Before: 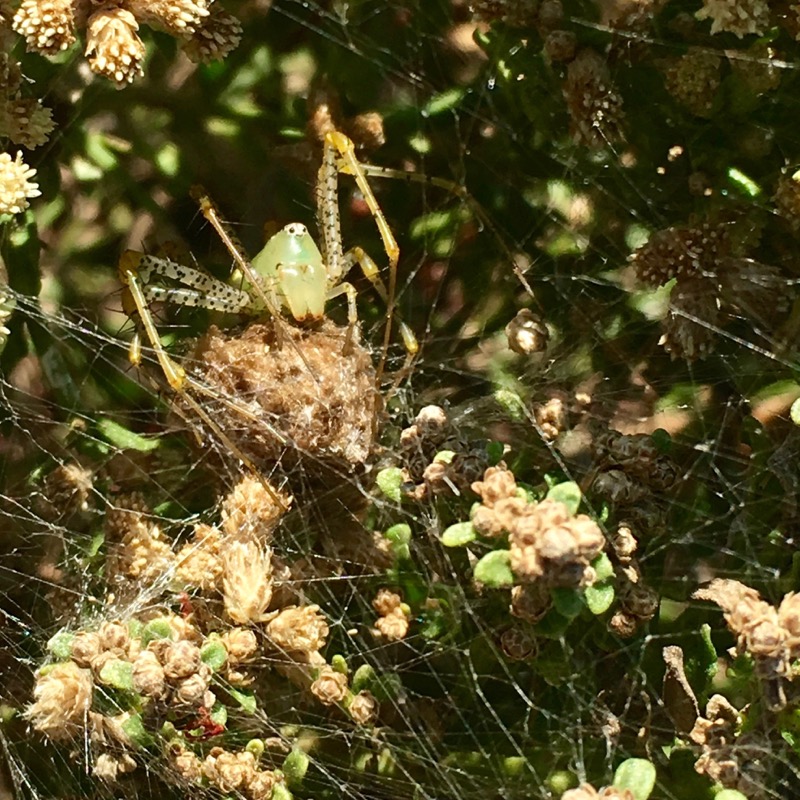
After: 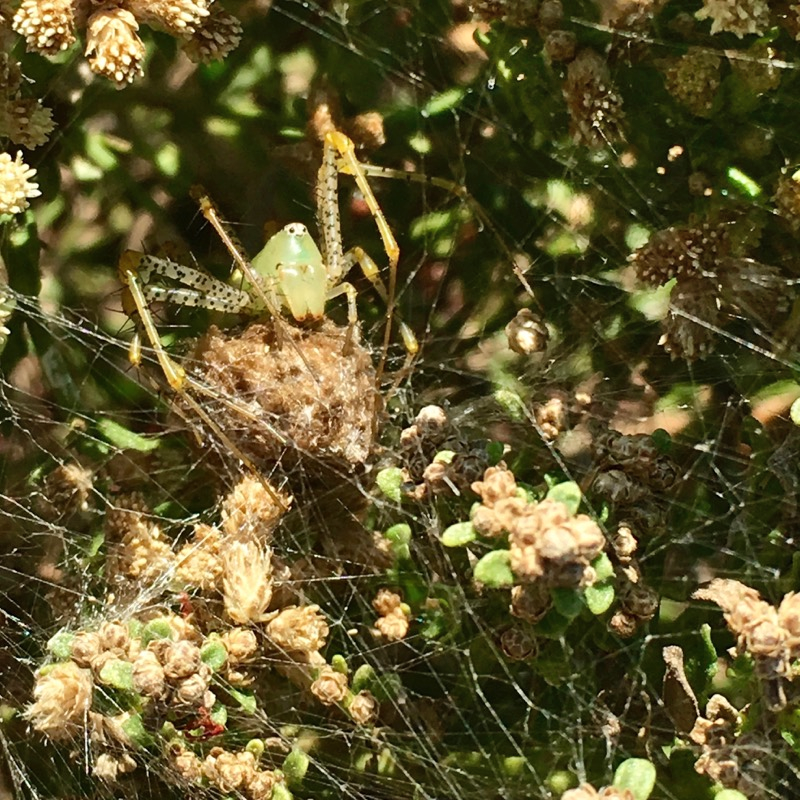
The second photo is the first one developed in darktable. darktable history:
shadows and highlights: shadows 52.34, highlights -28.54, soften with gaussian
